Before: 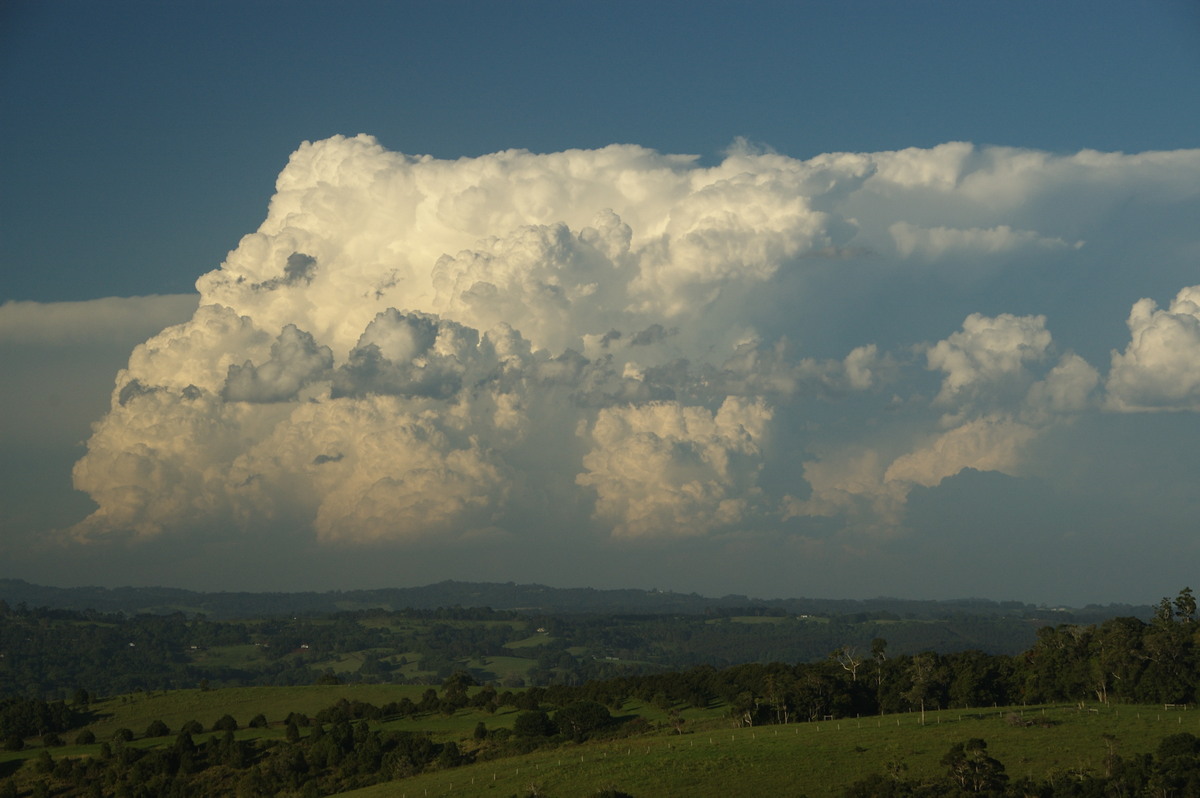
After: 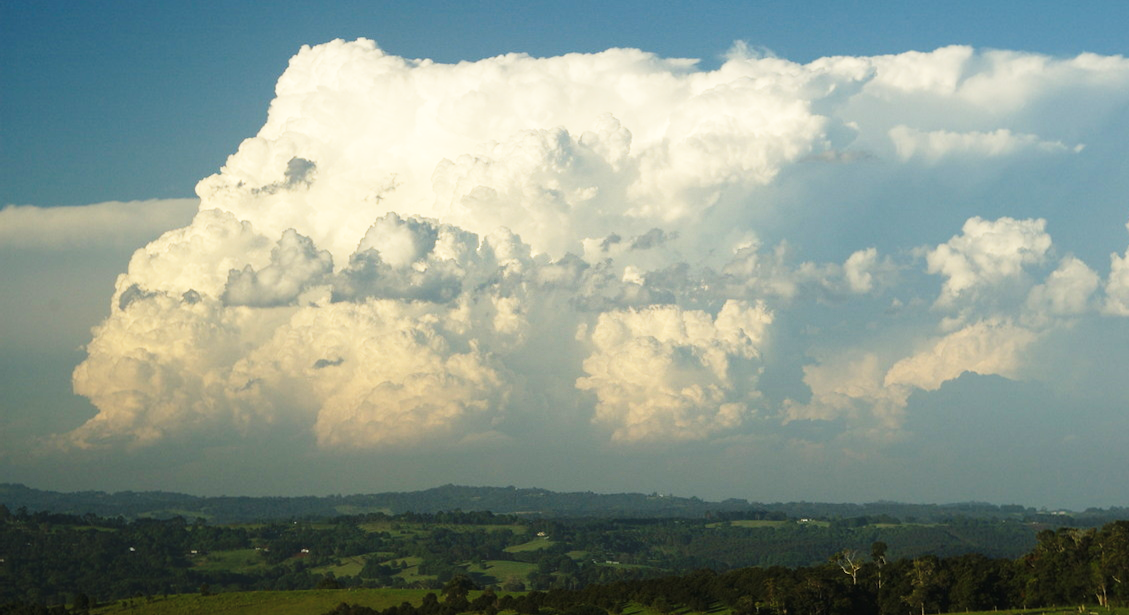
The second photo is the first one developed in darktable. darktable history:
crop and rotate: angle 0.062°, top 12.038%, right 5.716%, bottom 10.717%
base curve: curves: ch0 [(0, 0) (0.026, 0.03) (0.109, 0.232) (0.351, 0.748) (0.669, 0.968) (1, 1)], preserve colors none
